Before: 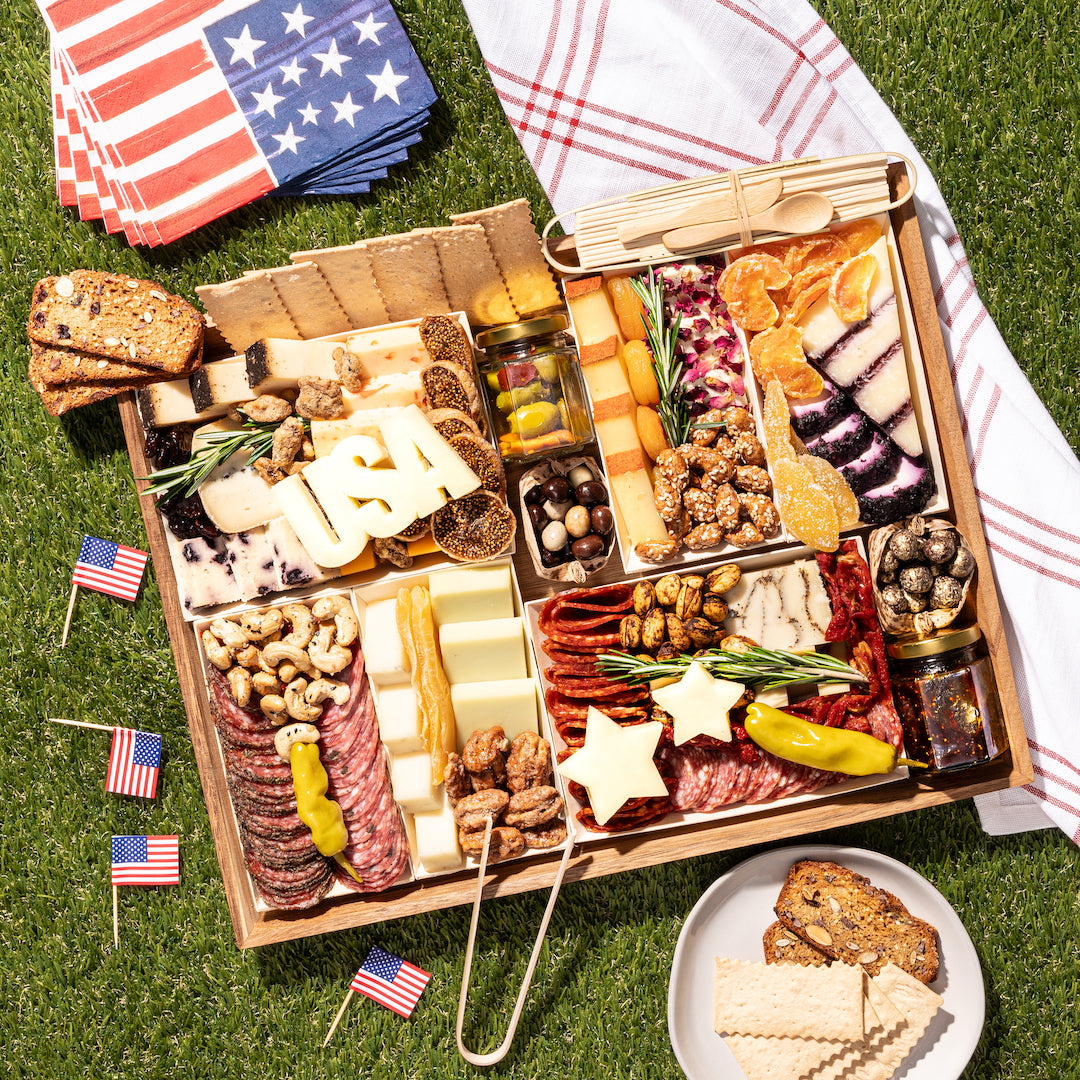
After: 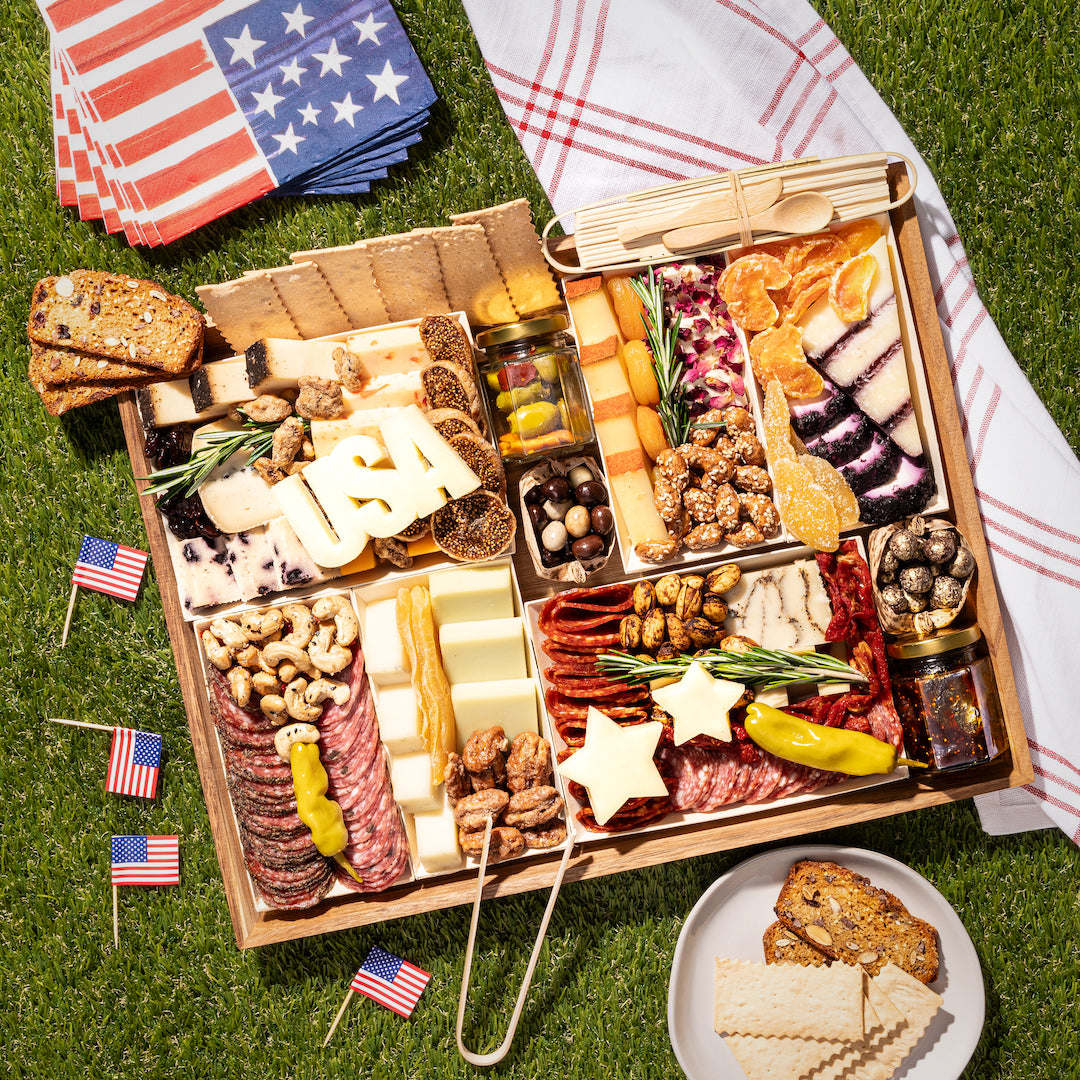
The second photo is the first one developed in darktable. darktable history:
vignetting: fall-off start 66.81%, fall-off radius 39.61%, brightness -0.252, saturation 0.135, automatic ratio true, width/height ratio 0.665, unbound false
